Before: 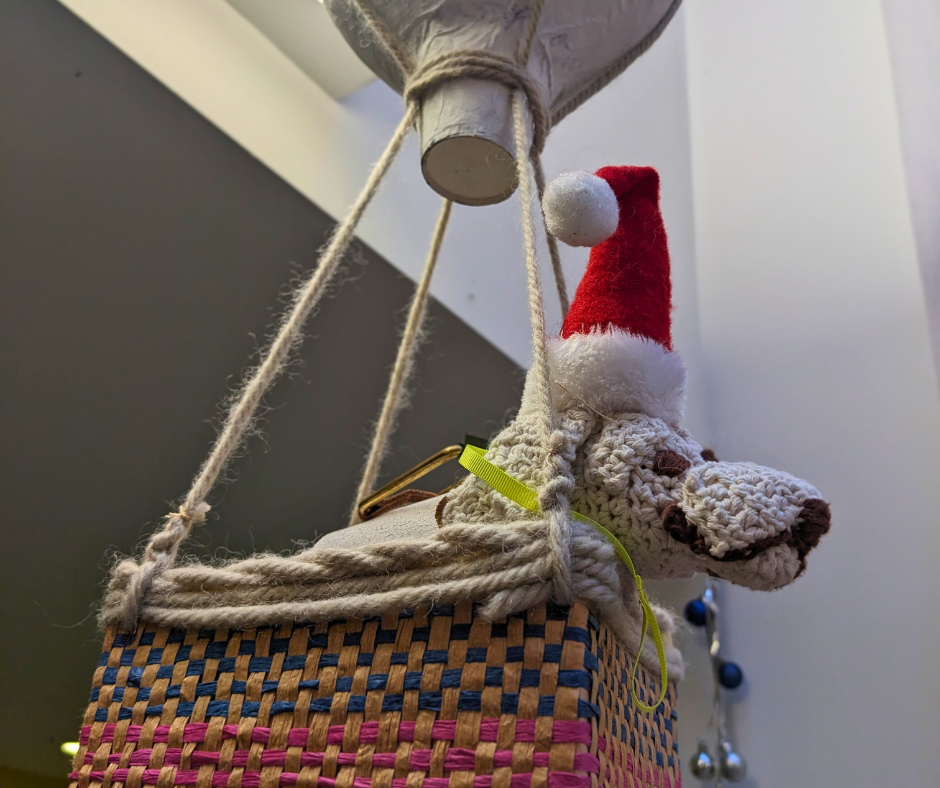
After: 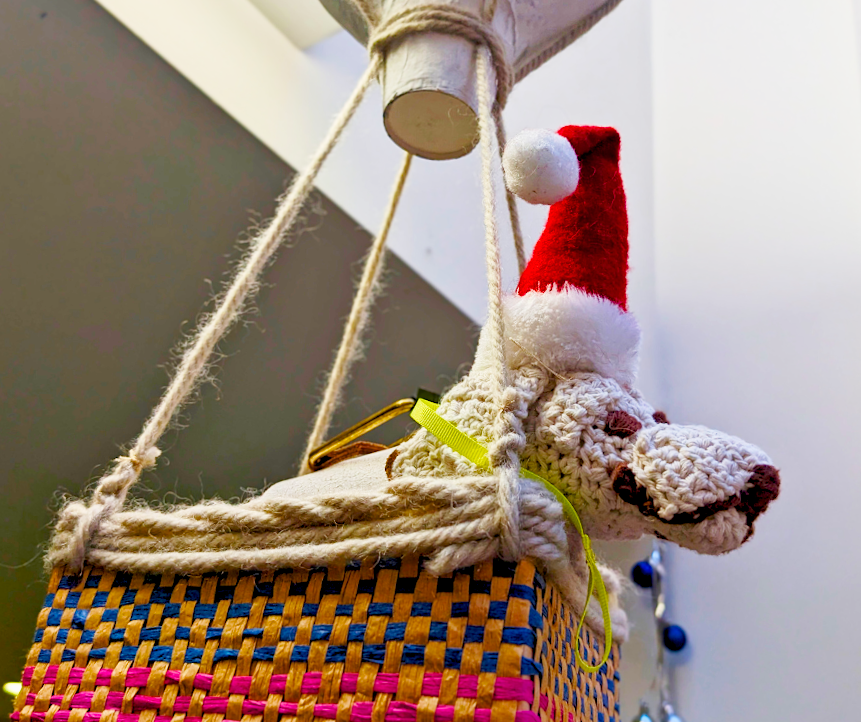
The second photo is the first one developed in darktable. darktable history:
color balance rgb: global offset › luminance -0.5%, perceptual saturation grading › highlights -17.77%, perceptual saturation grading › mid-tones 33.1%, perceptual saturation grading › shadows 50.52%, perceptual brilliance grading › highlights 10.8%, perceptual brilliance grading › shadows -10.8%, global vibrance 24.22%, contrast -25%
crop and rotate: angle -1.96°, left 3.097%, top 4.154%, right 1.586%, bottom 0.529%
contrast brightness saturation: saturation -0.05
base curve: curves: ch0 [(0, 0) (0.005, 0.002) (0.15, 0.3) (0.4, 0.7) (0.75, 0.95) (1, 1)], preserve colors none
